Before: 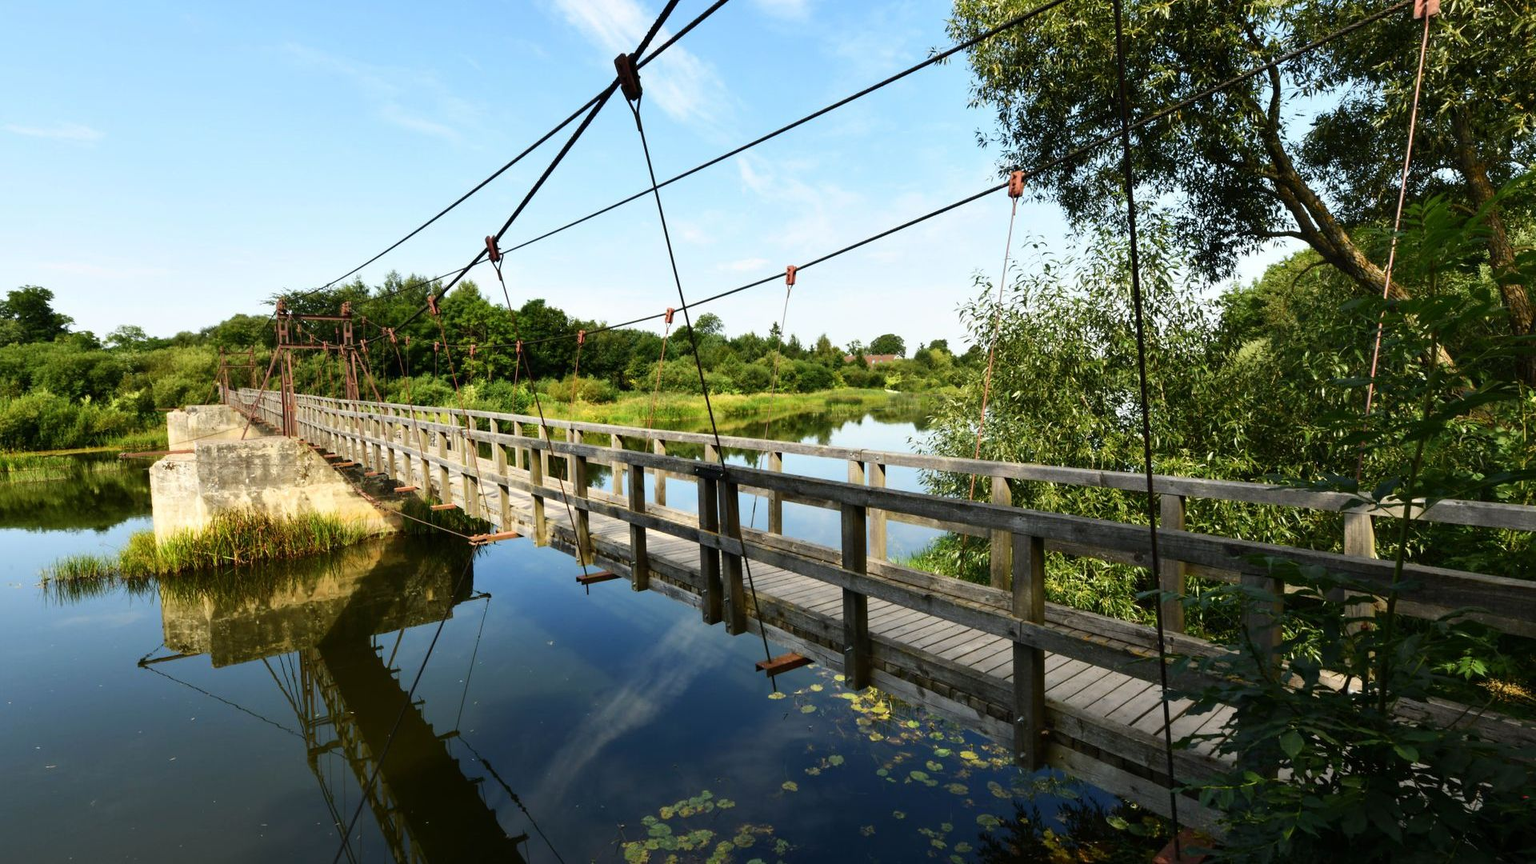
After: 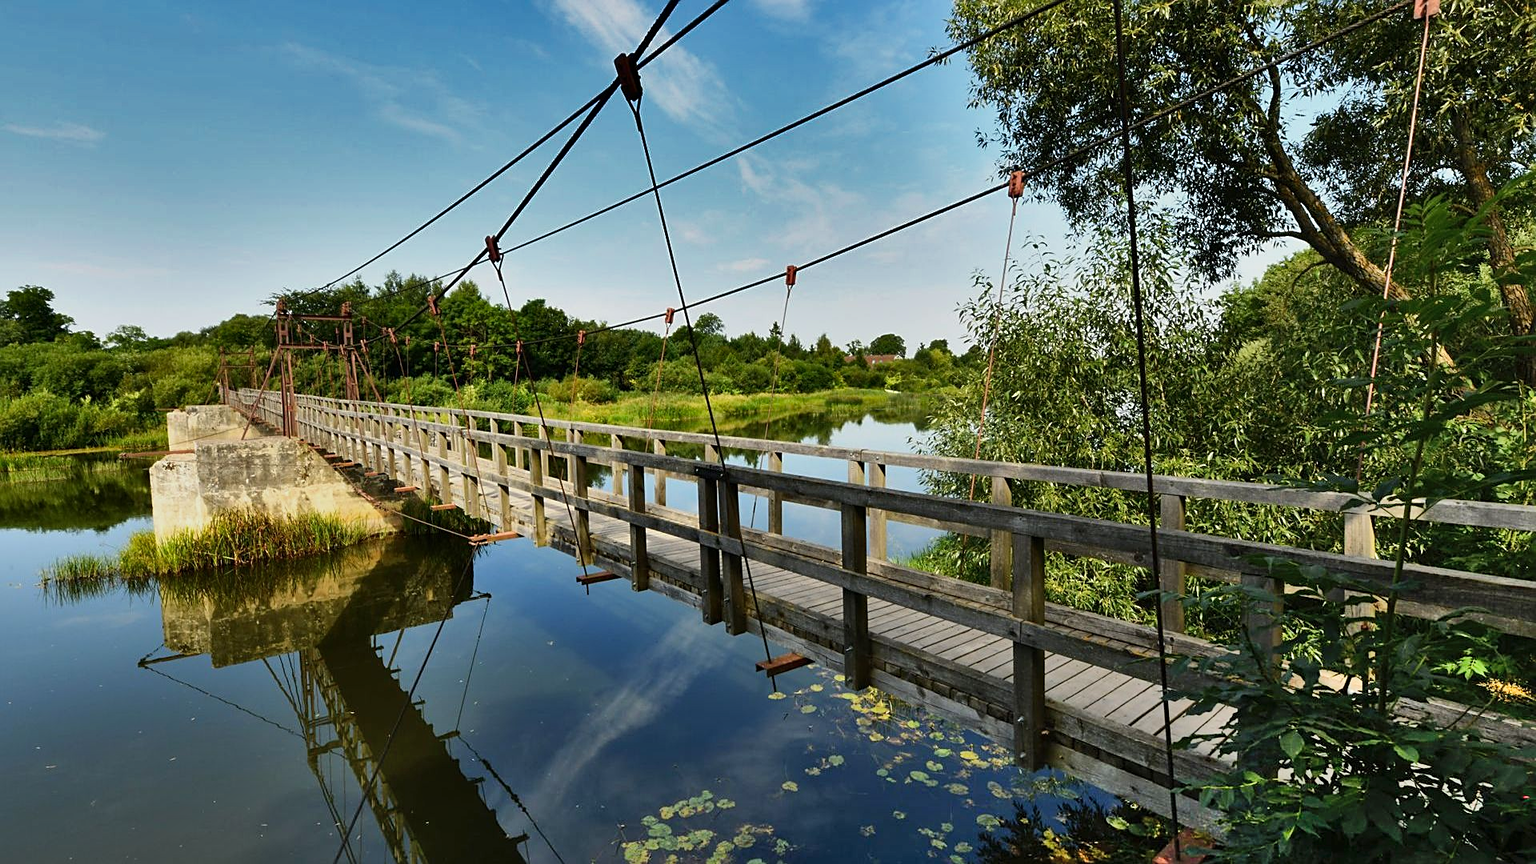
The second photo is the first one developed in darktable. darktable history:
sharpen: on, module defaults
shadows and highlights: shadows 80.73, white point adjustment -9.07, highlights -61.46, soften with gaussian
